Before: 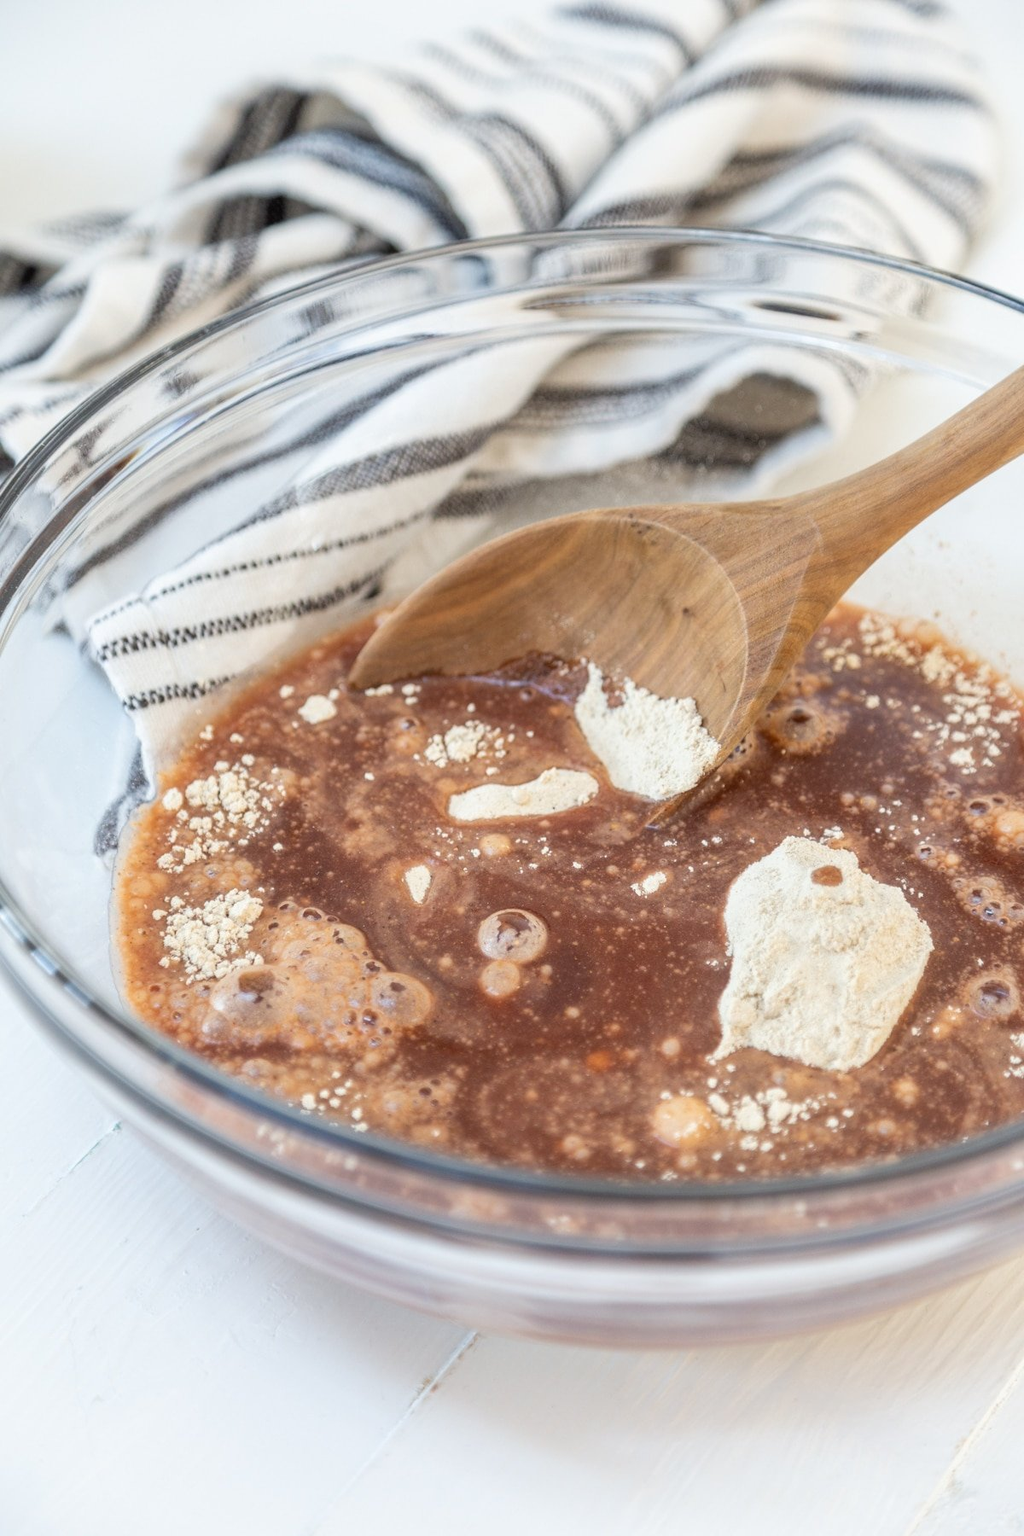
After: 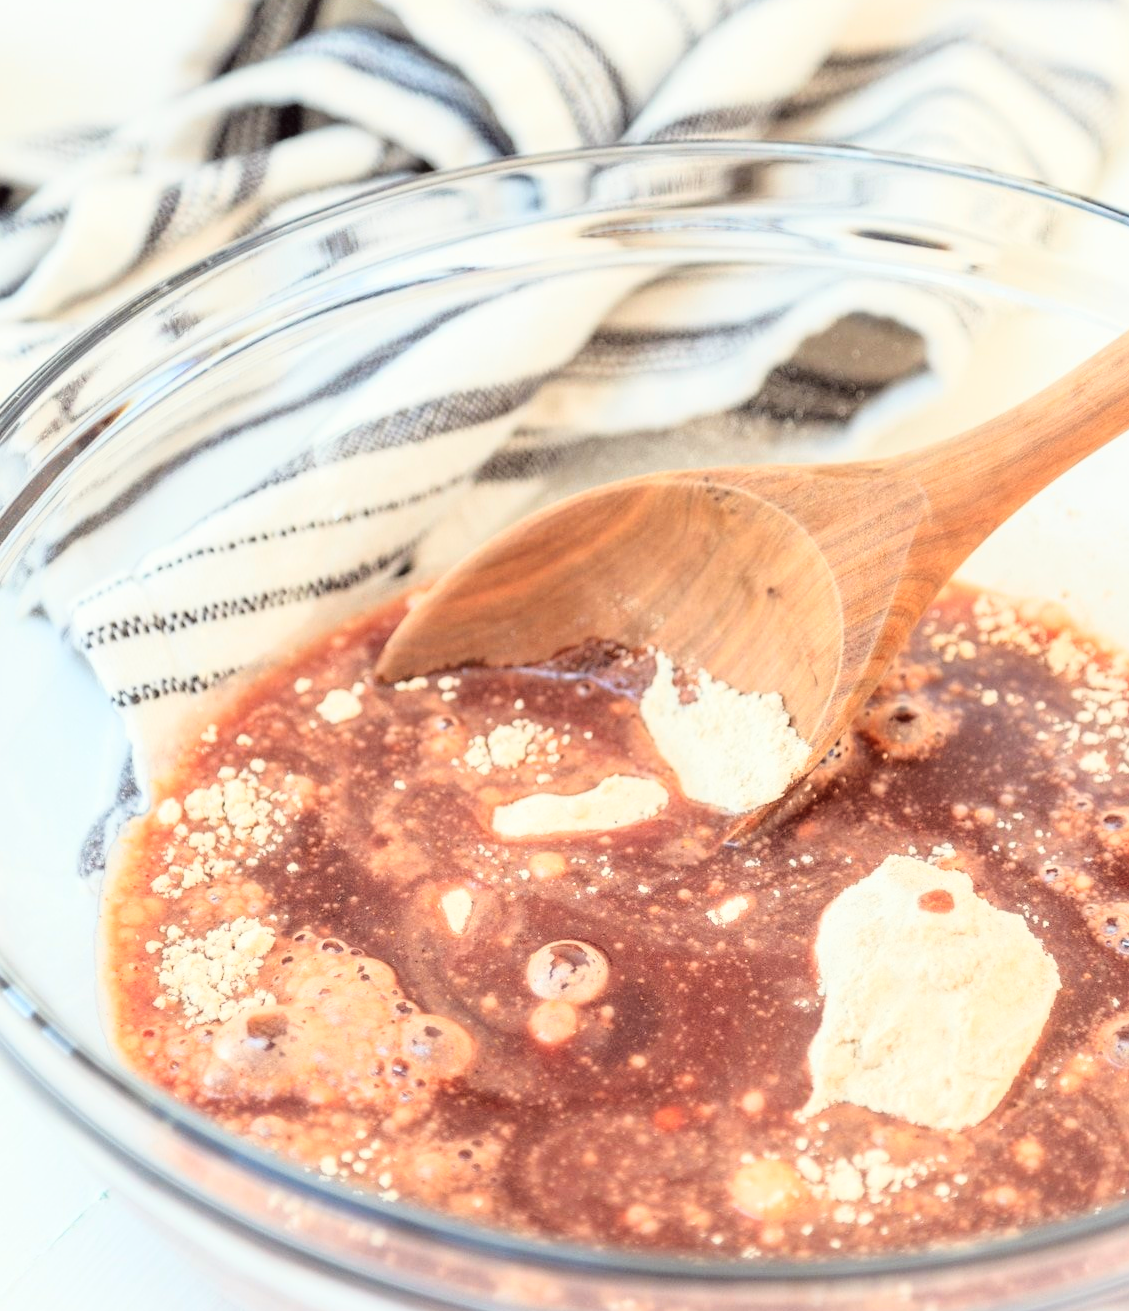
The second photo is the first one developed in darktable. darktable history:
color correction: highlights a* -1.06, highlights b* 4.55, shadows a* 3.6
base curve: curves: ch0 [(0, 0) (0.028, 0.03) (0.121, 0.232) (0.46, 0.748) (0.859, 0.968) (1, 1)]
color zones: curves: ch1 [(0.263, 0.53) (0.376, 0.287) (0.487, 0.512) (0.748, 0.547) (1, 0.513)]; ch2 [(0.262, 0.45) (0.751, 0.477)]
crop: left 2.776%, top 6.979%, right 3.122%, bottom 20.183%
